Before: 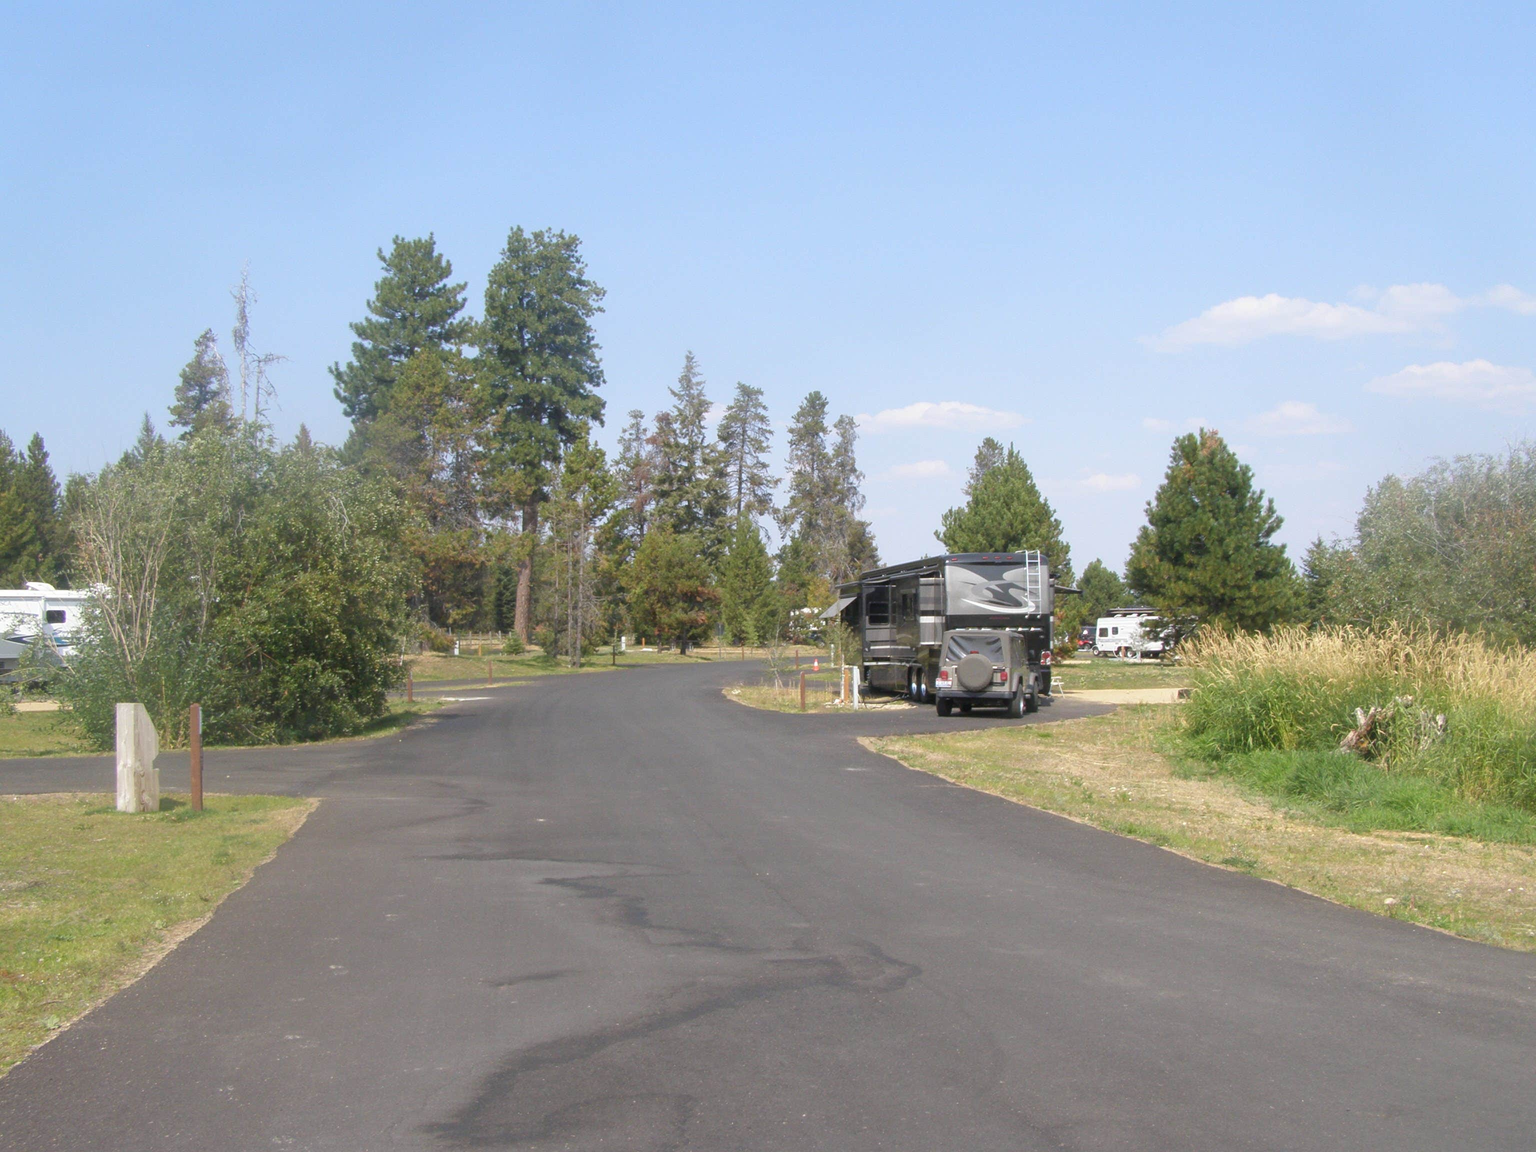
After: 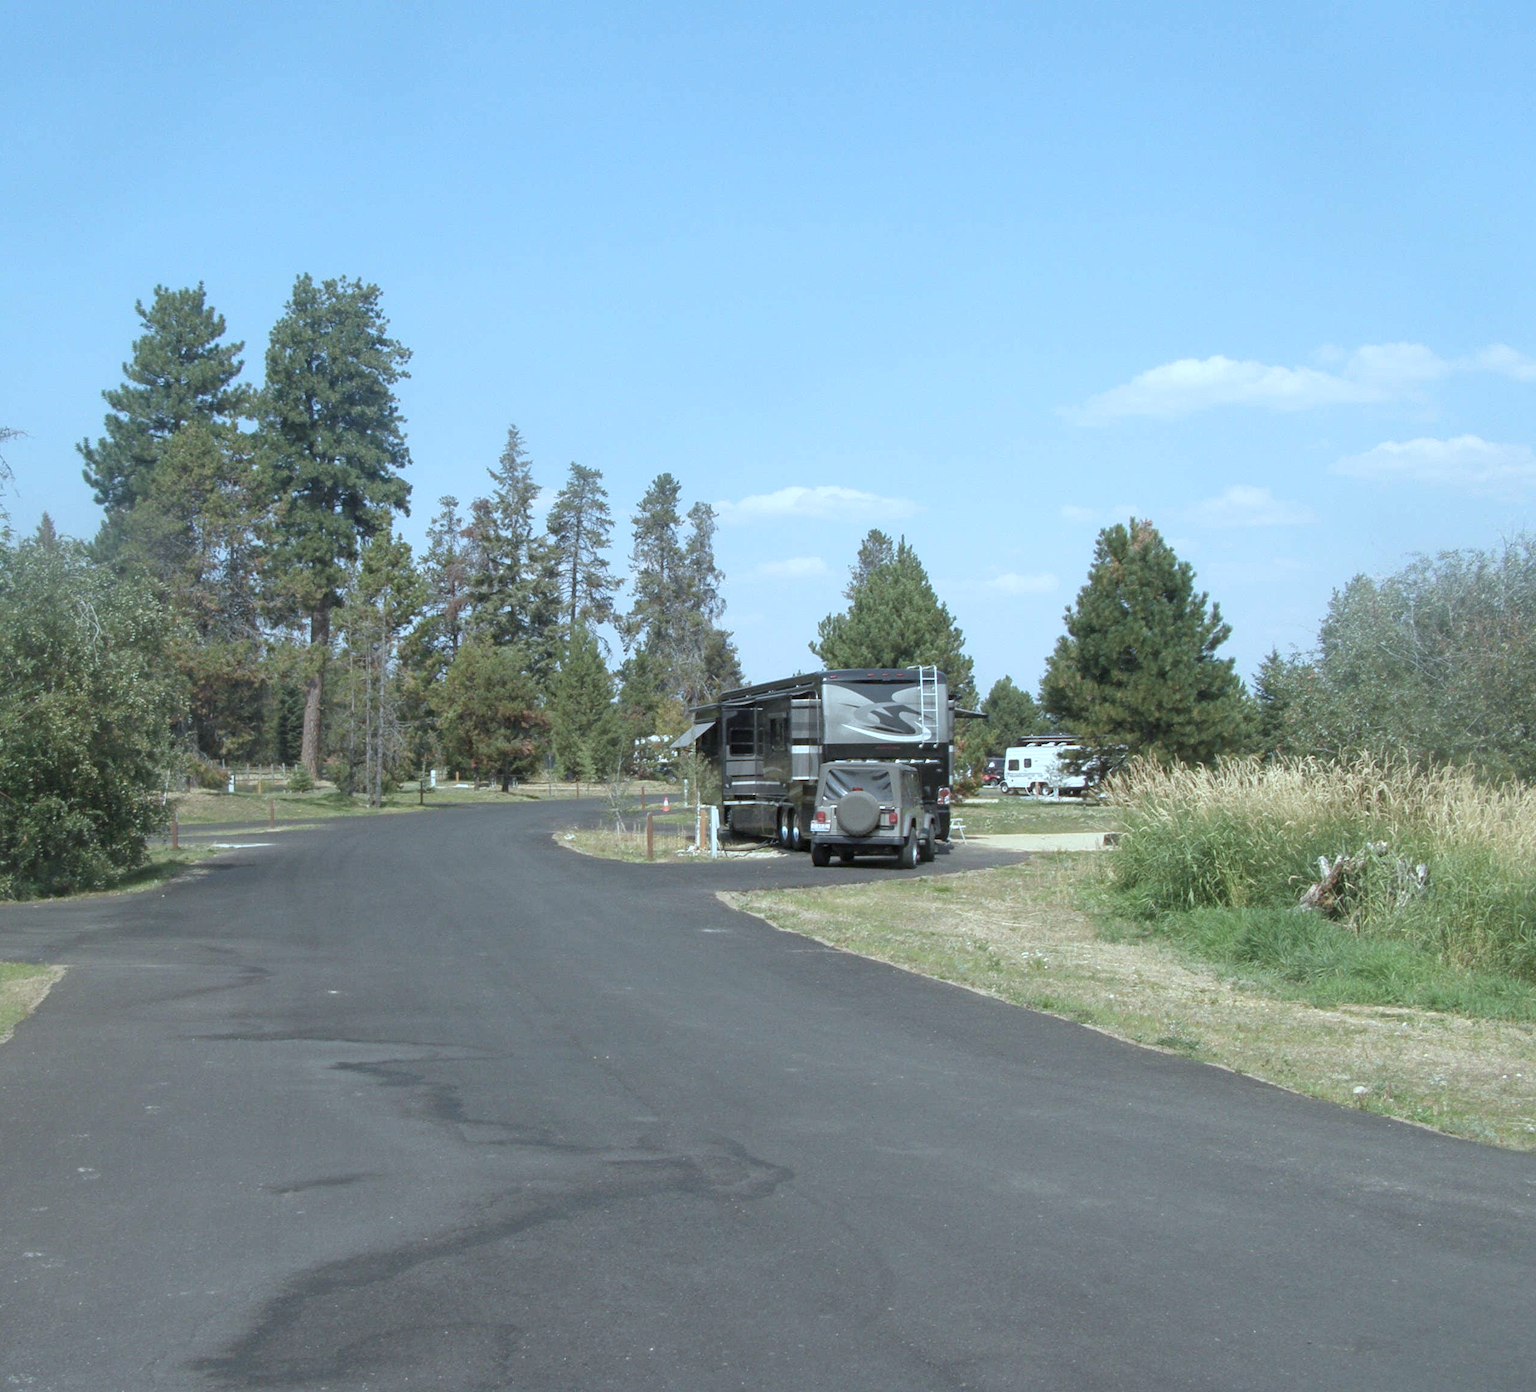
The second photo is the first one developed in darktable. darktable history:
color correction: highlights a* -12.79, highlights b* -17.81, saturation 0.703
crop: left 17.296%, bottom 0.029%
haze removal: strength 0.237, distance 0.256, compatibility mode true, adaptive false
